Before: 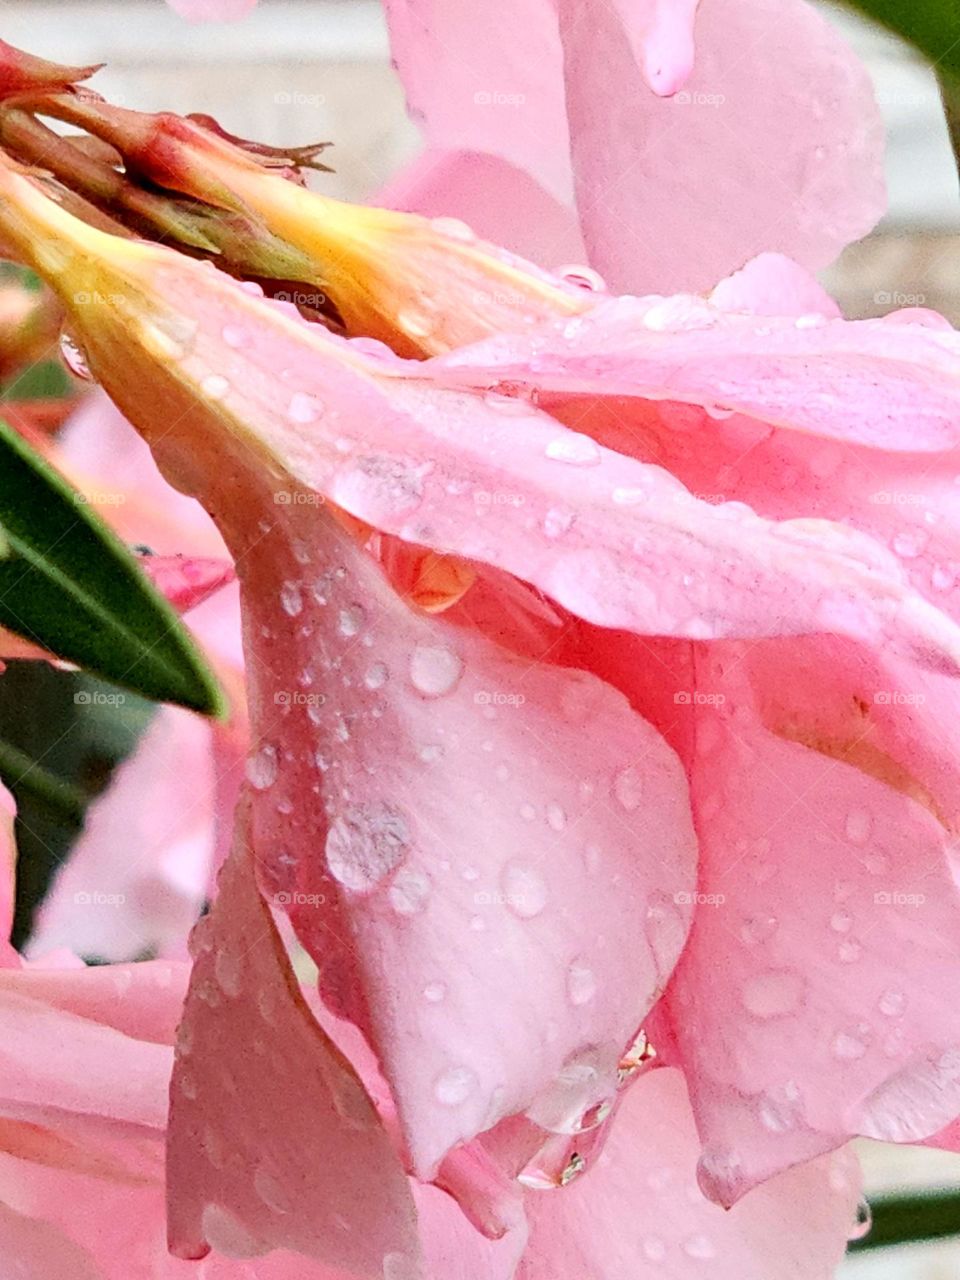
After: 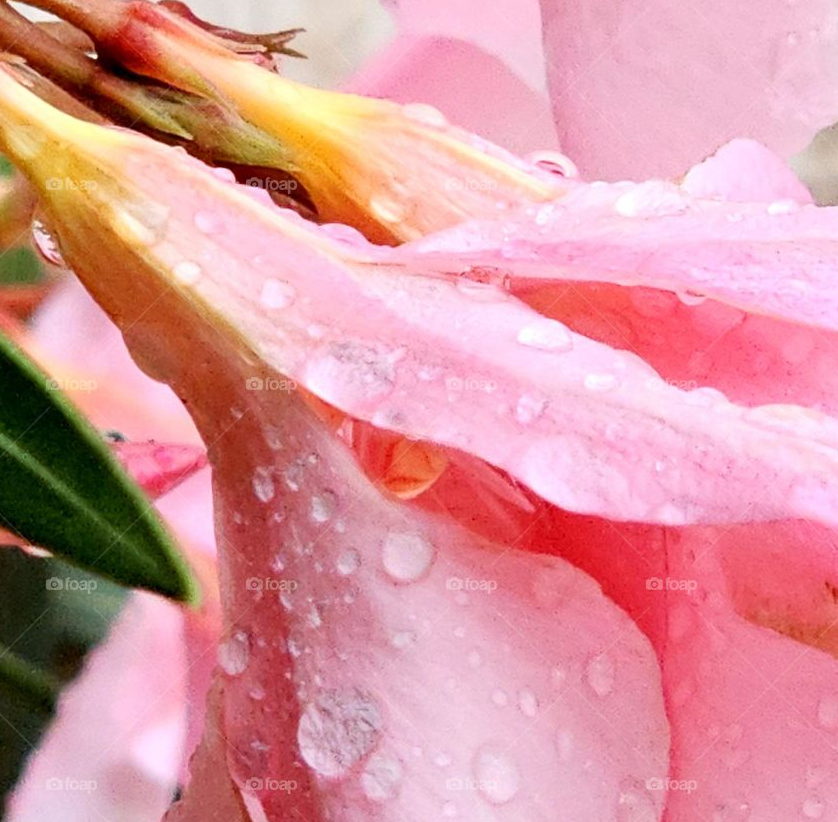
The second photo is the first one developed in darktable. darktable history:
crop: left 3.015%, top 8.916%, right 9.616%, bottom 26.837%
